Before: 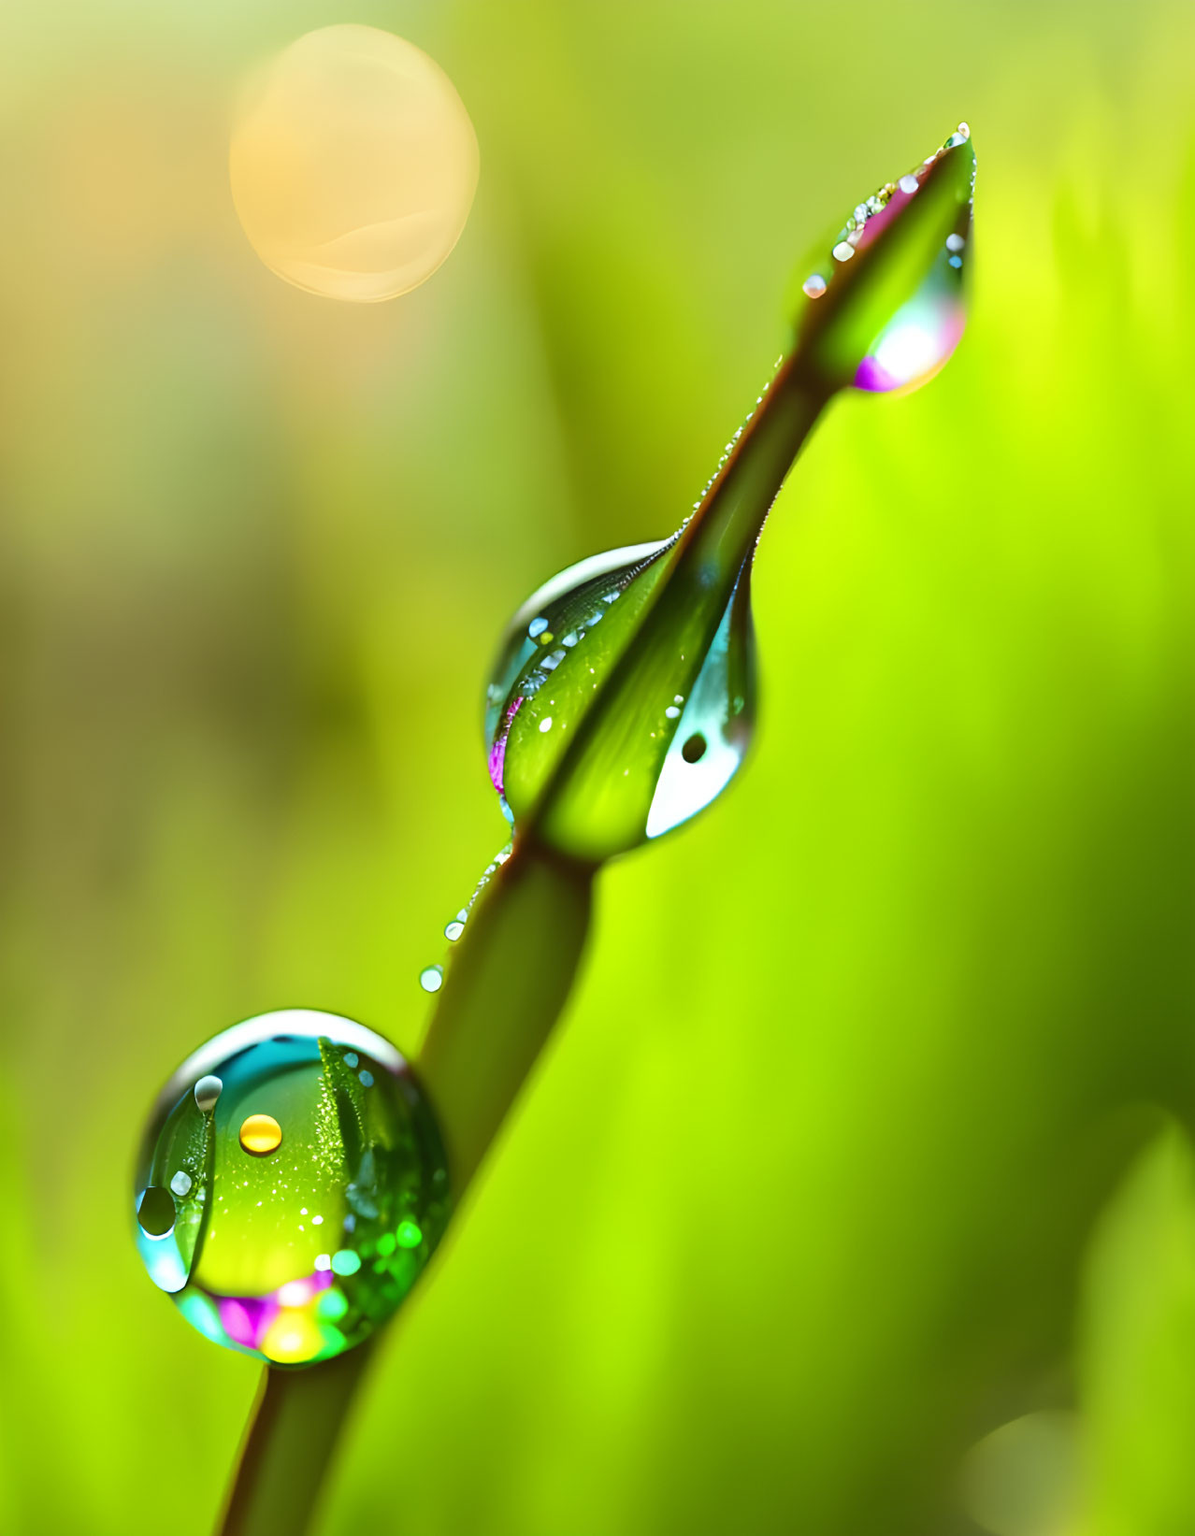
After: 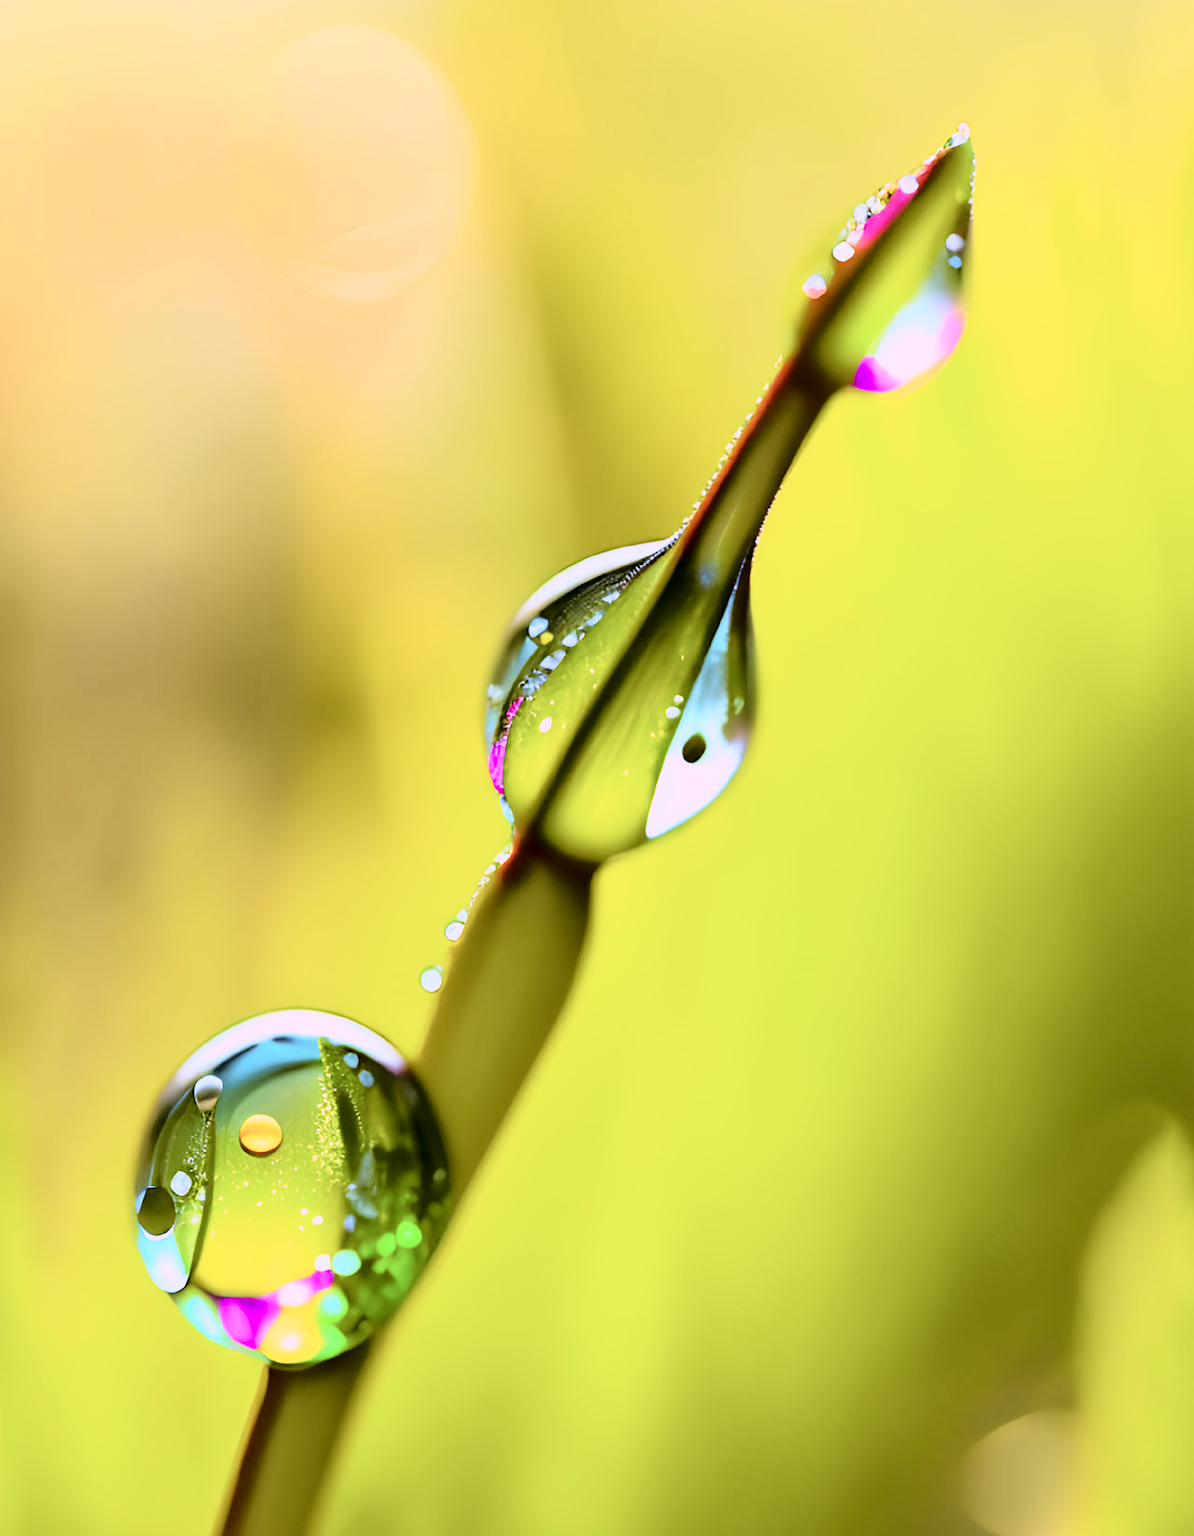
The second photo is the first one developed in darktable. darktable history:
color correction: highlights a* 15.03, highlights b* -25.07
filmic rgb: threshold 3 EV, hardness 4.17, latitude 50%, contrast 1.1, preserve chrominance max RGB, color science v6 (2022), contrast in shadows safe, contrast in highlights safe, enable highlight reconstruction true
exposure: exposure 0.4 EV, compensate highlight preservation false
tone curve: curves: ch0 [(0, 0) (0.062, 0.023) (0.168, 0.142) (0.359, 0.44) (0.469, 0.544) (0.634, 0.722) (0.839, 0.909) (0.998, 0.978)]; ch1 [(0, 0) (0.437, 0.453) (0.472, 0.47) (0.502, 0.504) (0.527, 0.546) (0.568, 0.619) (0.608, 0.665) (0.669, 0.748) (0.859, 0.899) (1, 1)]; ch2 [(0, 0) (0.33, 0.301) (0.421, 0.443) (0.473, 0.498) (0.509, 0.5) (0.535, 0.564) (0.575, 0.625) (0.608, 0.676) (1, 1)], color space Lab, independent channels, preserve colors none
